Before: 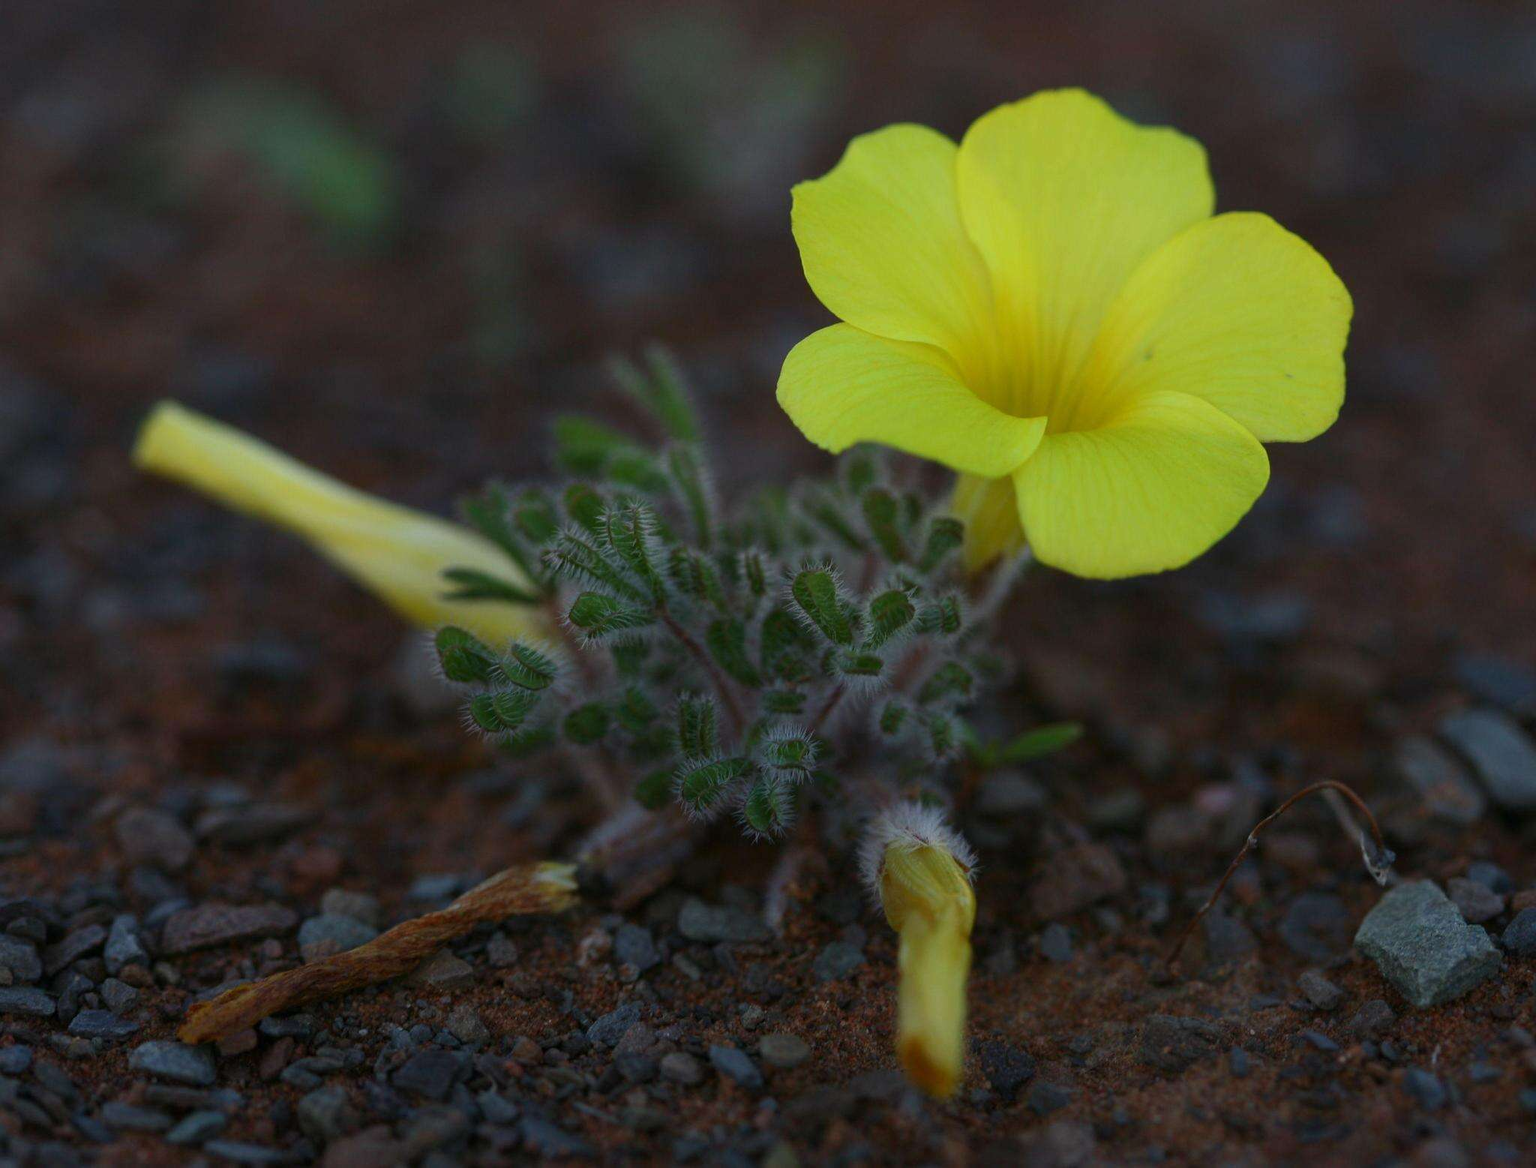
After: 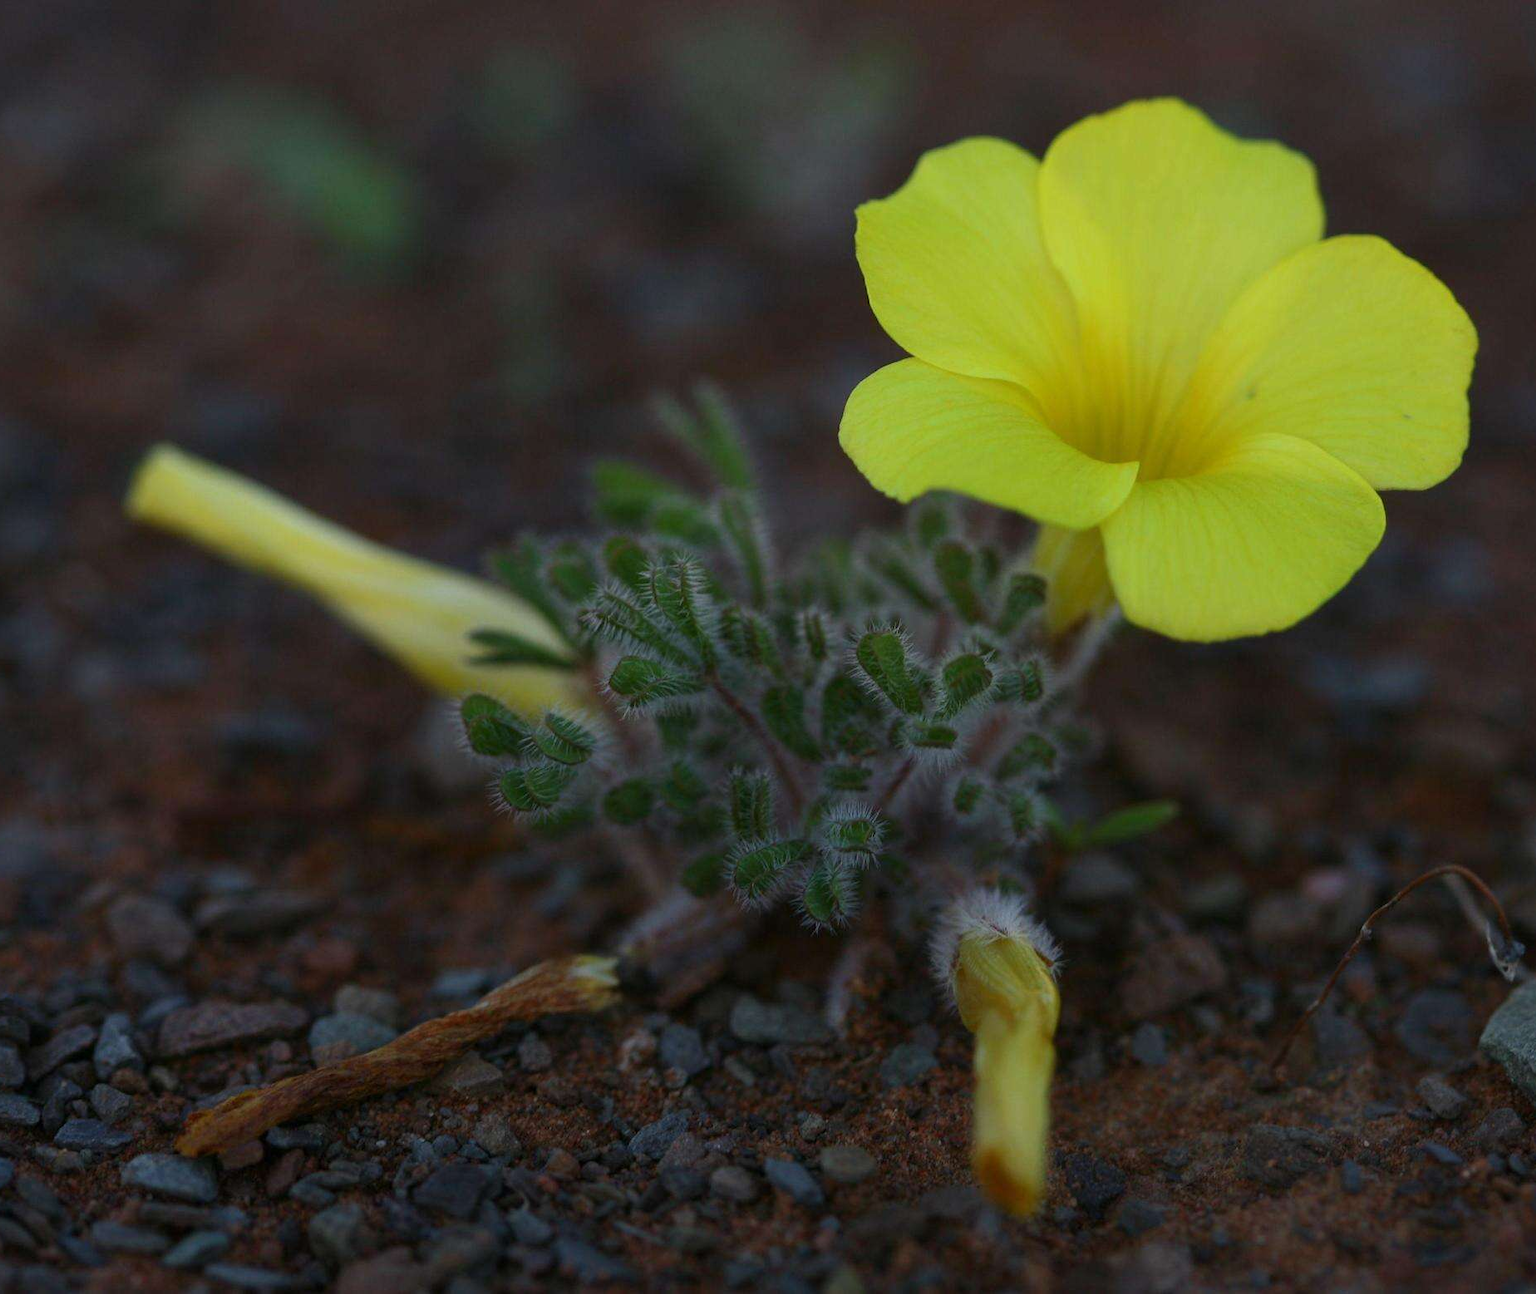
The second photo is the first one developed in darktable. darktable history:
crop and rotate: left 1.283%, right 8.439%
